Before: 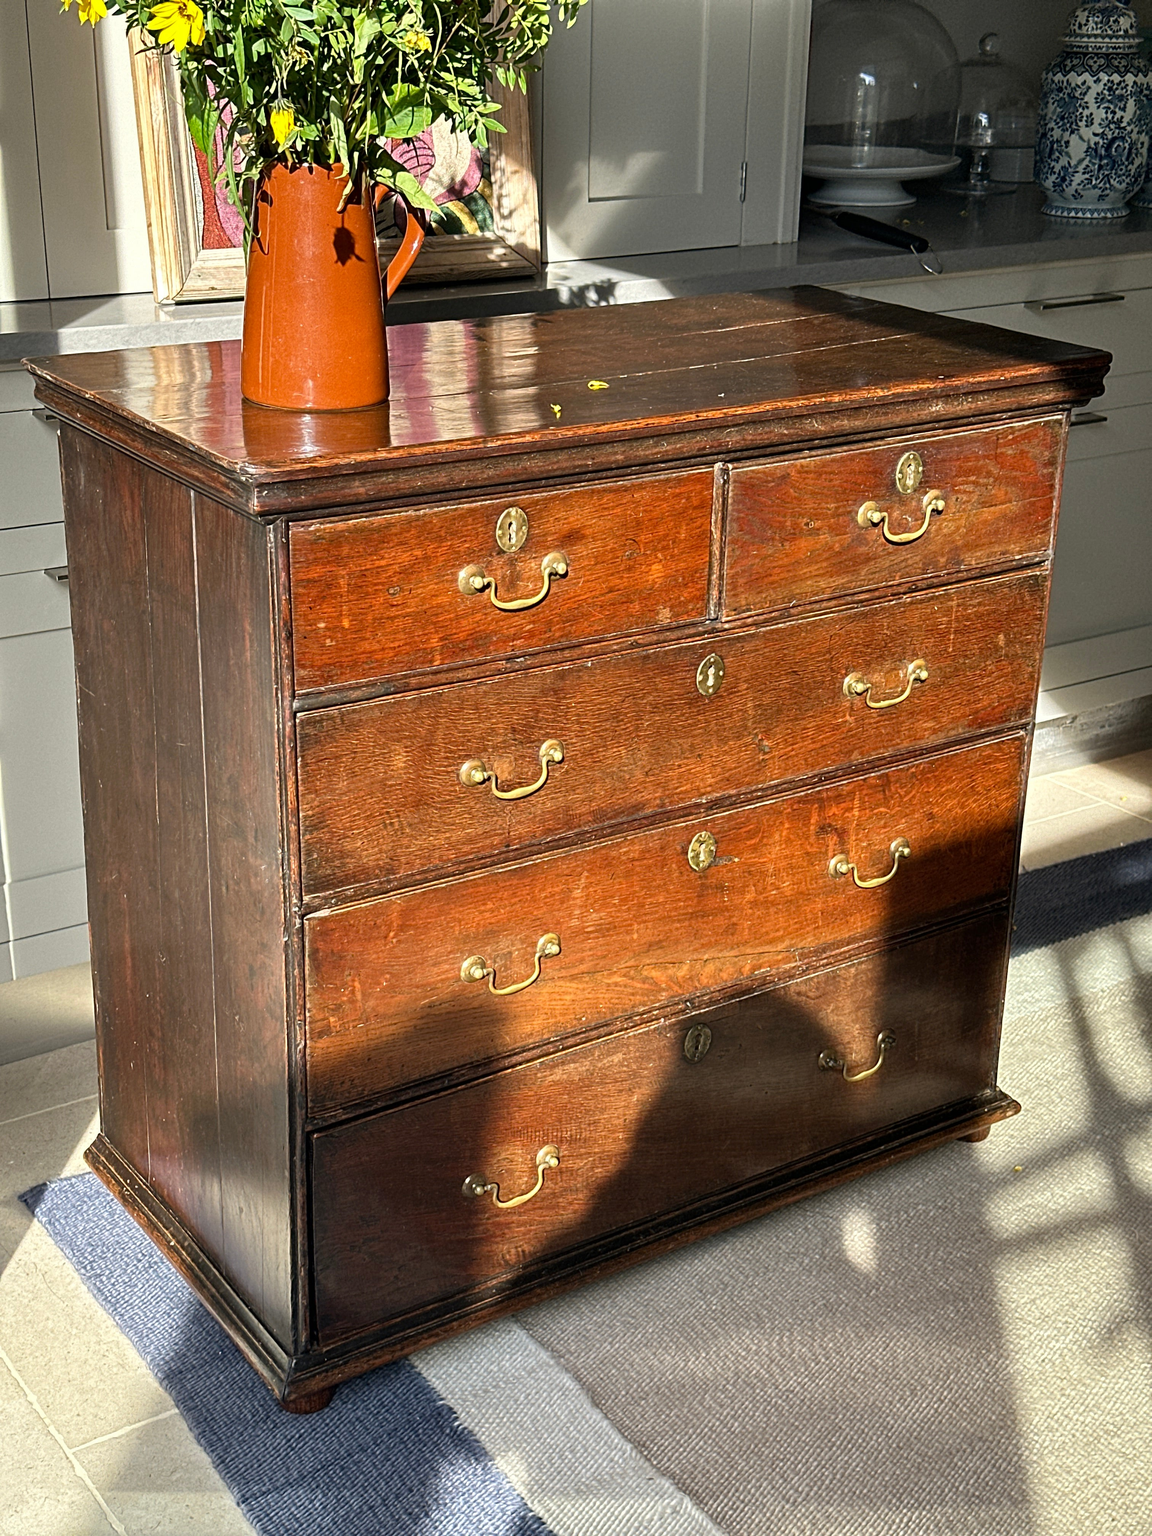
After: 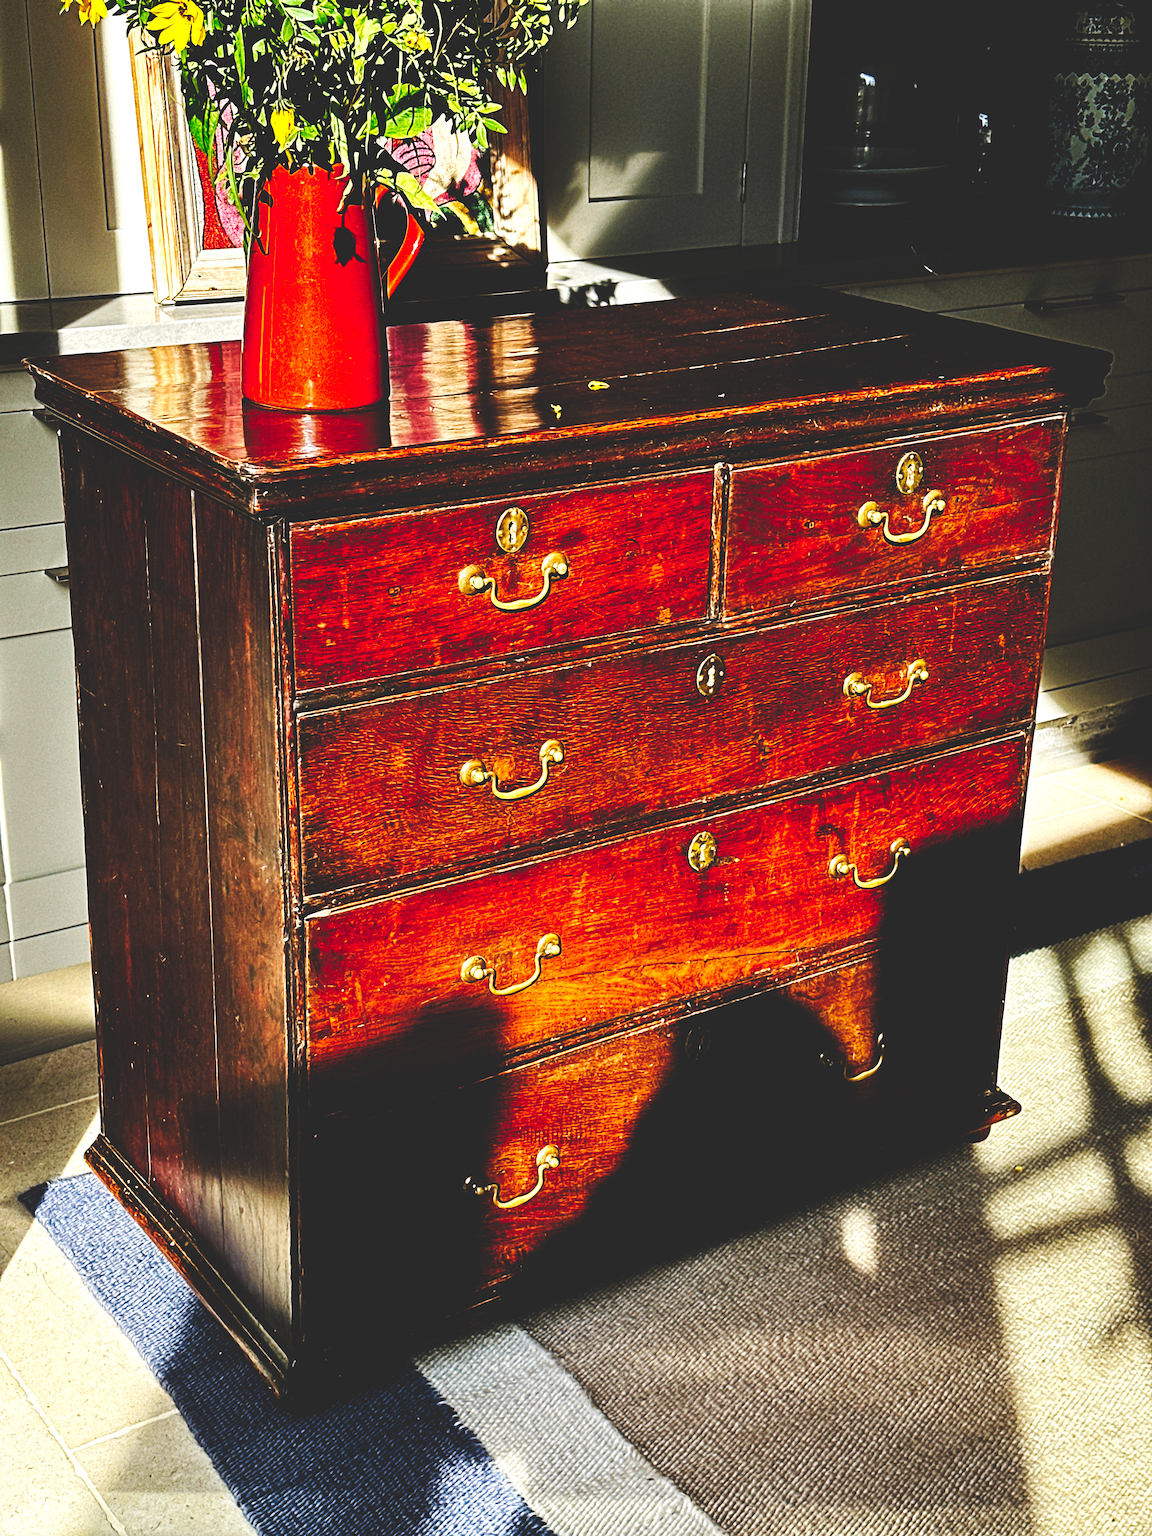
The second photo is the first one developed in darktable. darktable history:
base curve: curves: ch0 [(0, 0.036) (0.083, 0.04) (0.804, 1)], preserve colors none
tone curve: curves: ch0 [(0, 0) (0.003, 0.008) (0.011, 0.011) (0.025, 0.018) (0.044, 0.028) (0.069, 0.039) (0.1, 0.056) (0.136, 0.081) (0.177, 0.118) (0.224, 0.164) (0.277, 0.223) (0.335, 0.3) (0.399, 0.399) (0.468, 0.51) (0.543, 0.618) (0.623, 0.71) (0.709, 0.79) (0.801, 0.865) (0.898, 0.93) (1, 1)], preserve colors none
